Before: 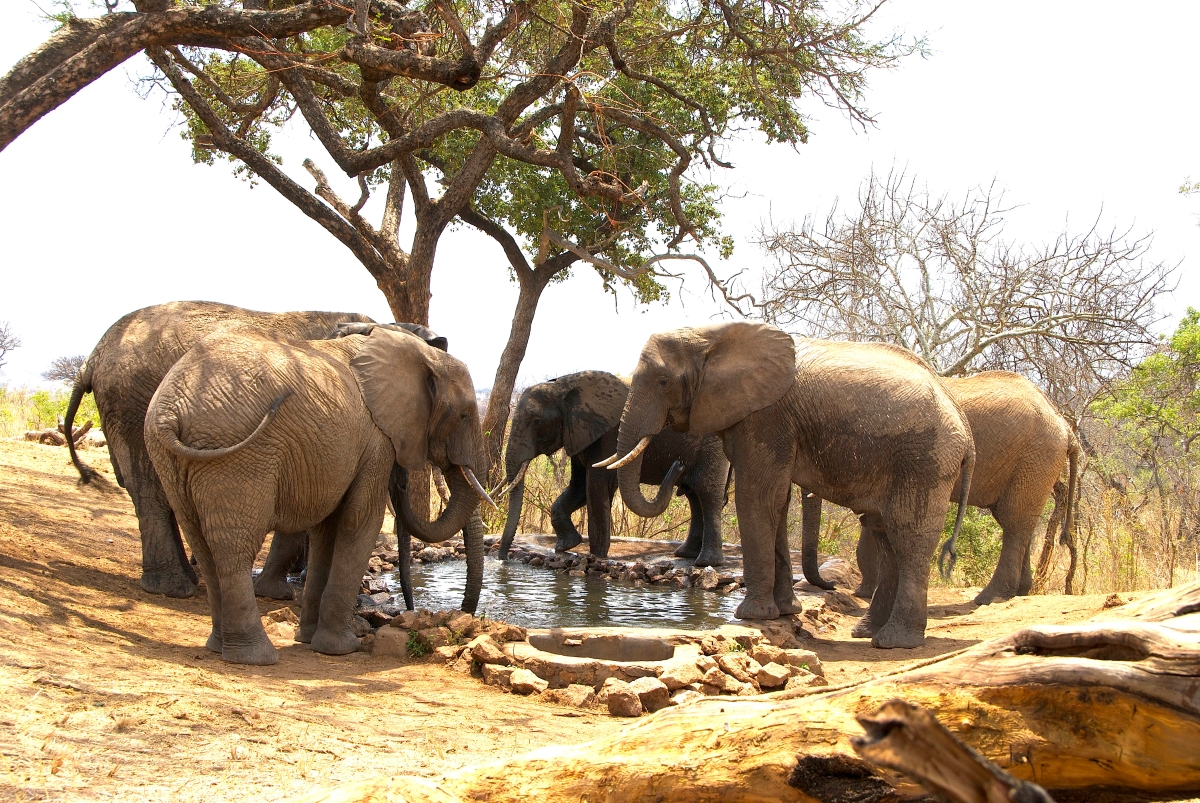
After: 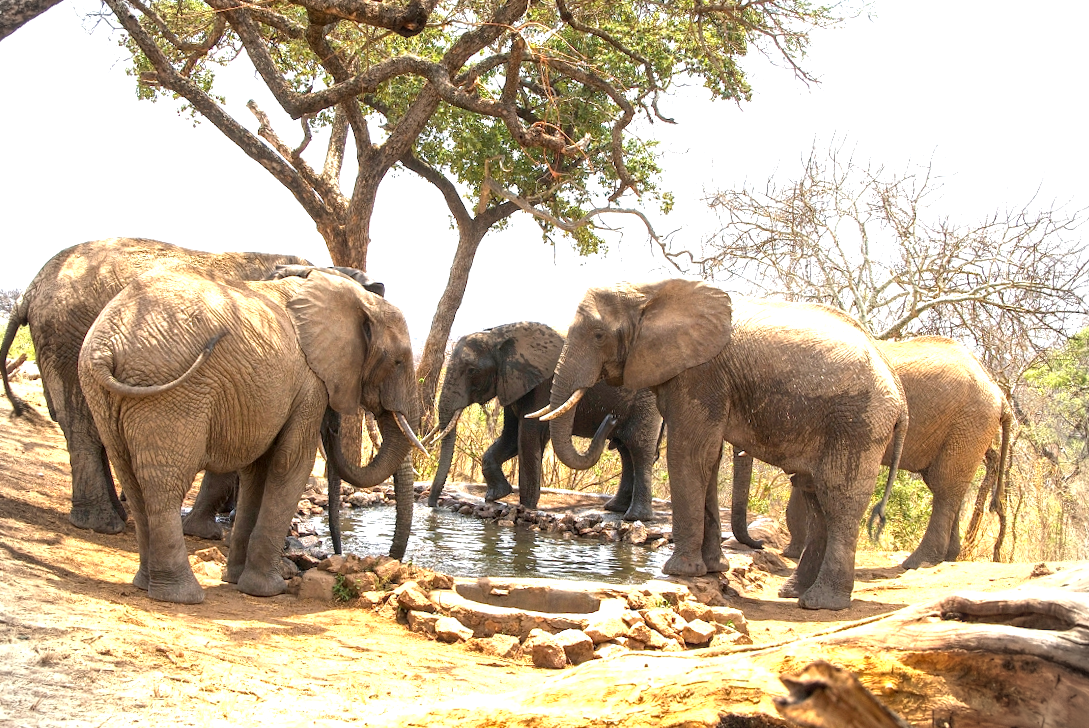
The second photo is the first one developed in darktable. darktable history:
crop and rotate: angle -2.03°, left 3.101%, top 3.817%, right 1.367%, bottom 0.711%
local contrast: on, module defaults
vignetting: fall-off start 87.69%, fall-off radius 25.07%, brightness -0.279
exposure: black level correction 0, exposure 0.698 EV, compensate exposure bias true, compensate highlight preservation false
